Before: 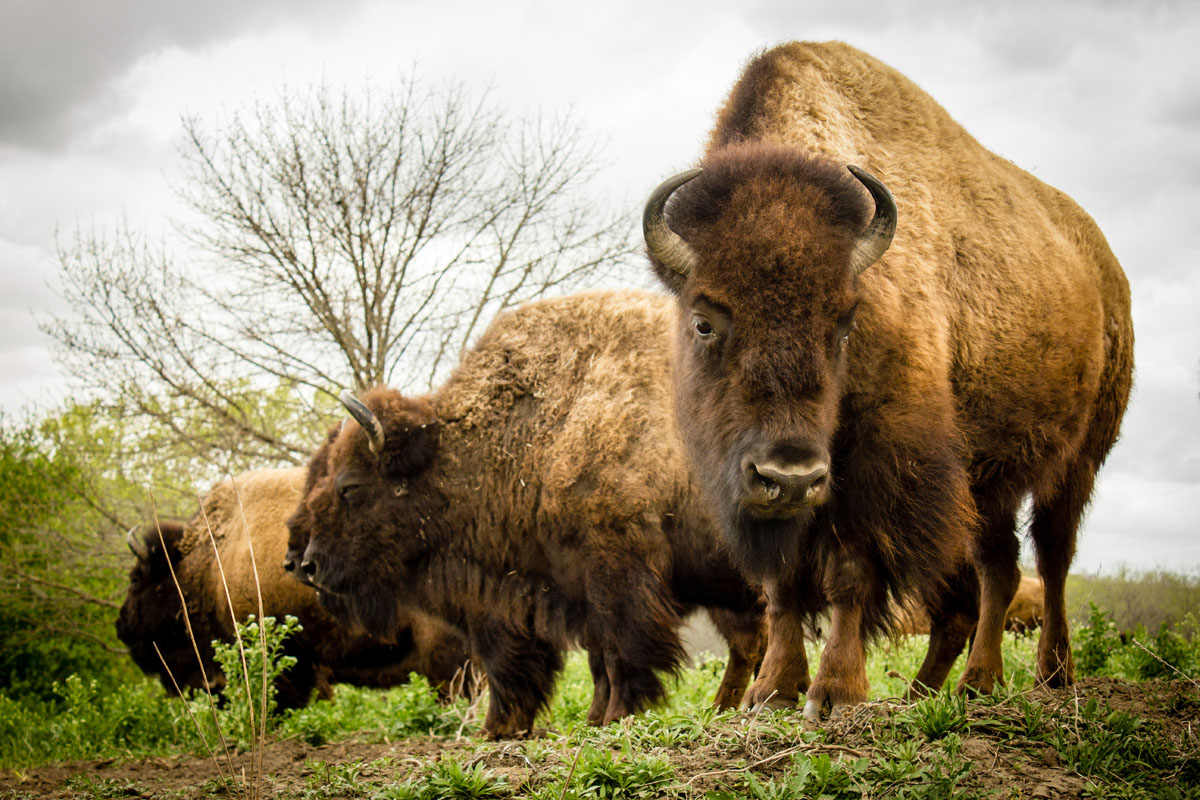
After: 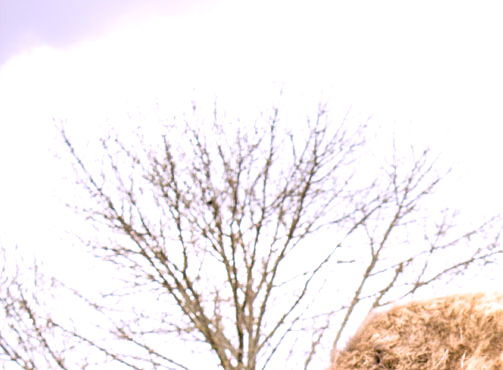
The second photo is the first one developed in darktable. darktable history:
crop and rotate: left 10.817%, top 0.062%, right 47.194%, bottom 53.626%
exposure: exposure 0.376 EV, compensate highlight preservation false
white balance: red 1.042, blue 1.17
